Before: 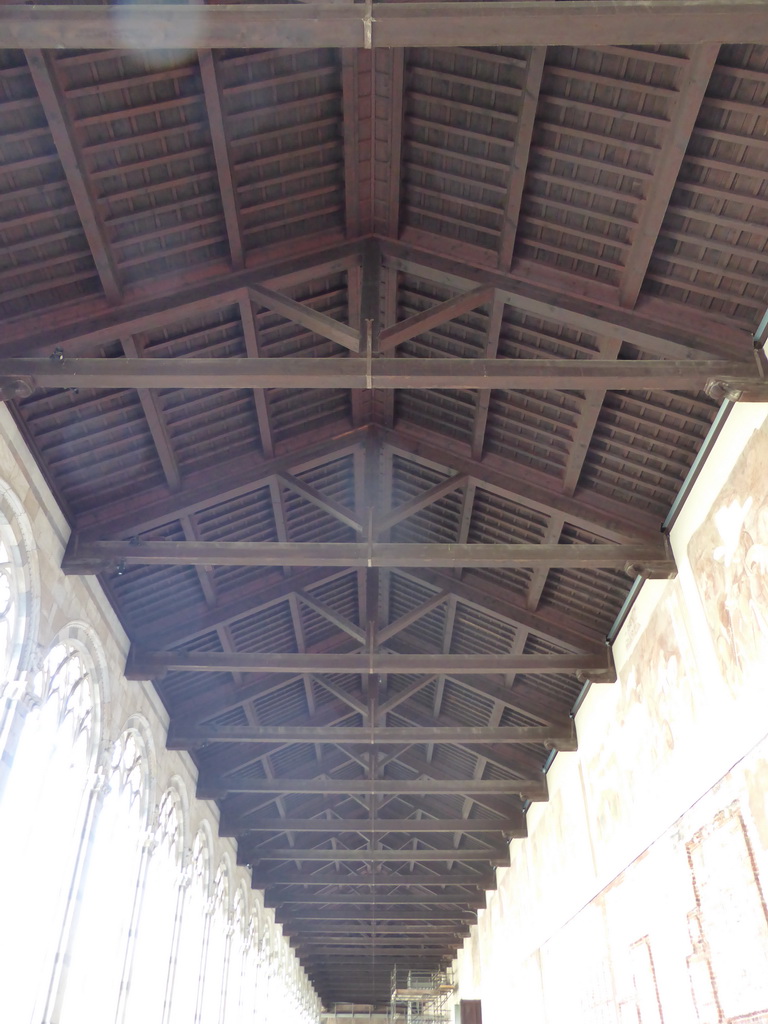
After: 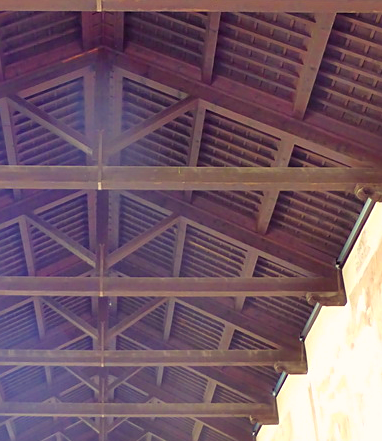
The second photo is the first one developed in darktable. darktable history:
crop: left 35.163%, top 36.891%, right 15.04%, bottom 20.027%
color balance rgb: shadows lift › luminance -21.92%, shadows lift › chroma 8.729%, shadows lift › hue 282.55°, power › chroma 0.674%, power › hue 60°, highlights gain › chroma 1.355%, highlights gain › hue 55.12°, perceptual saturation grading › global saturation 35.692%, perceptual saturation grading › shadows 35.416%, global vibrance 30.515%
sharpen: on, module defaults
